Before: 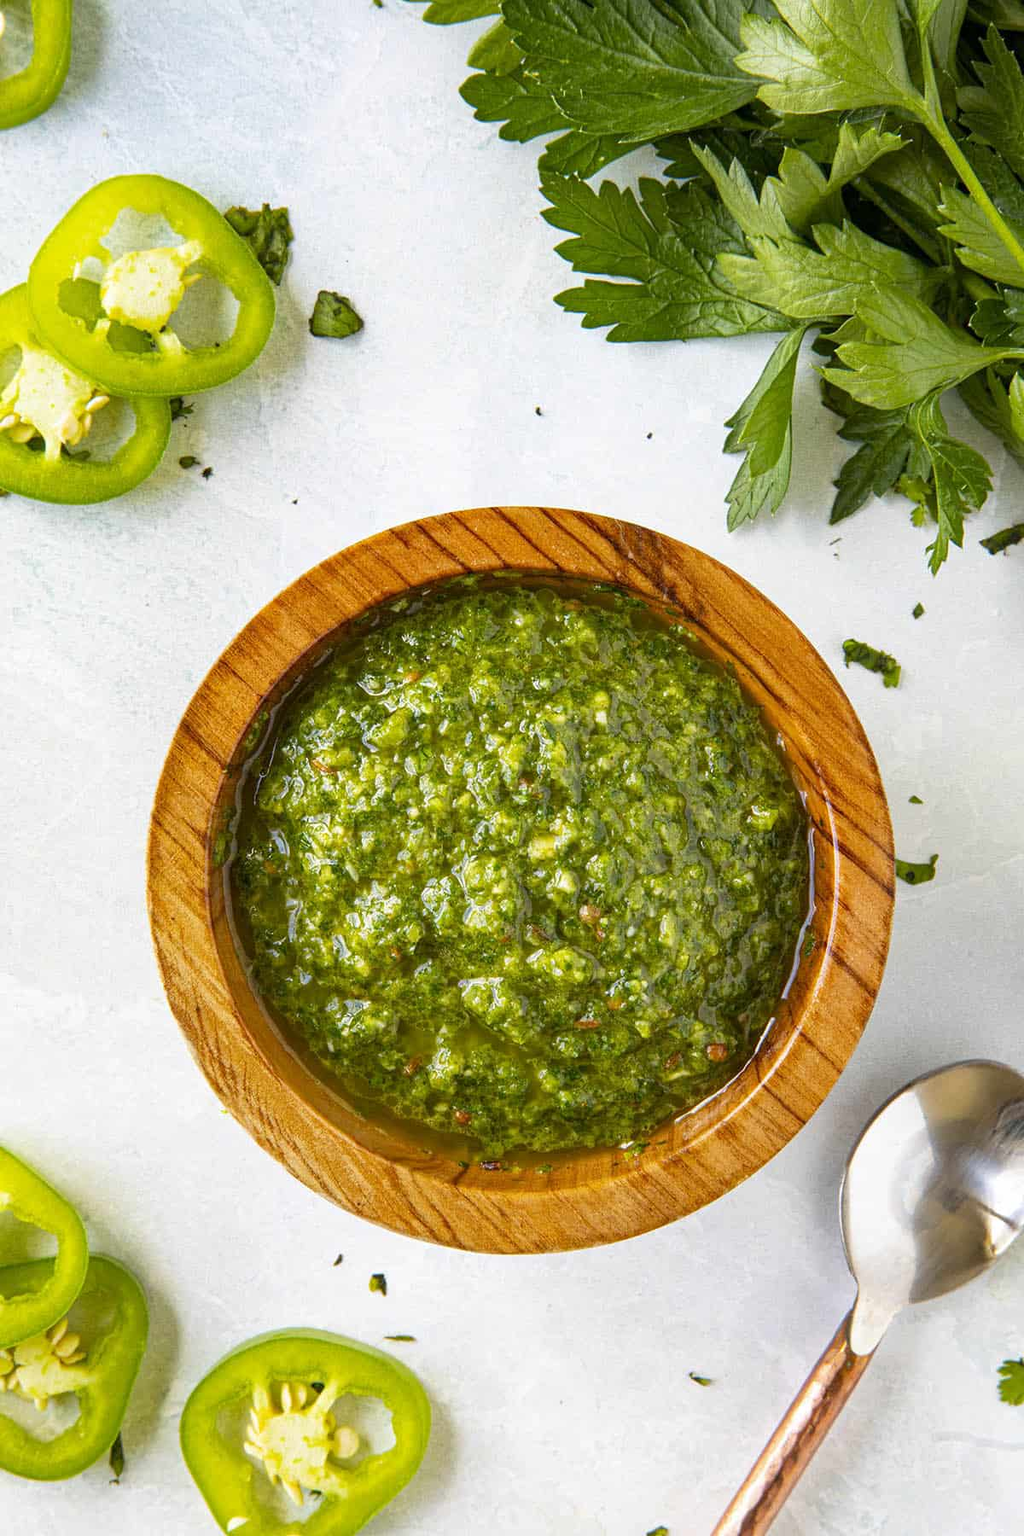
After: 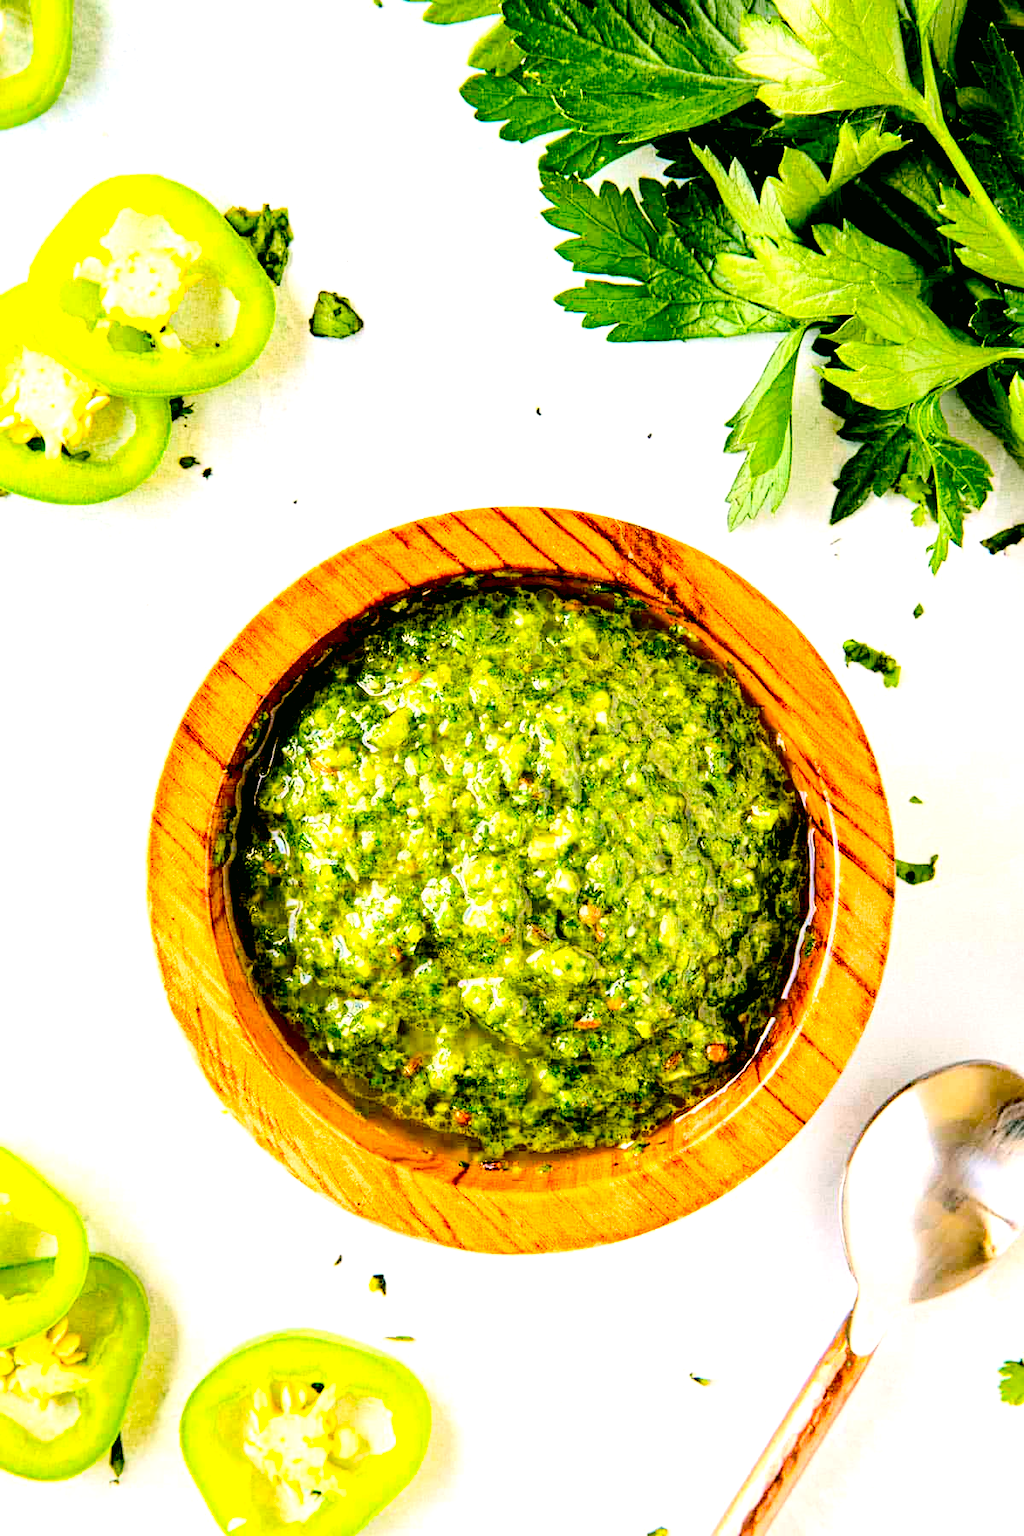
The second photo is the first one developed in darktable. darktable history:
base curve: curves: ch0 [(0, 0) (0.032, 0.025) (0.121, 0.166) (0.206, 0.329) (0.605, 0.79) (1, 1)]
exposure: black level correction 0.034, exposure 0.904 EV, compensate highlight preservation false
color correction: highlights a* 4.5, highlights b* 4.99, shadows a* -8.1, shadows b* 4.92
